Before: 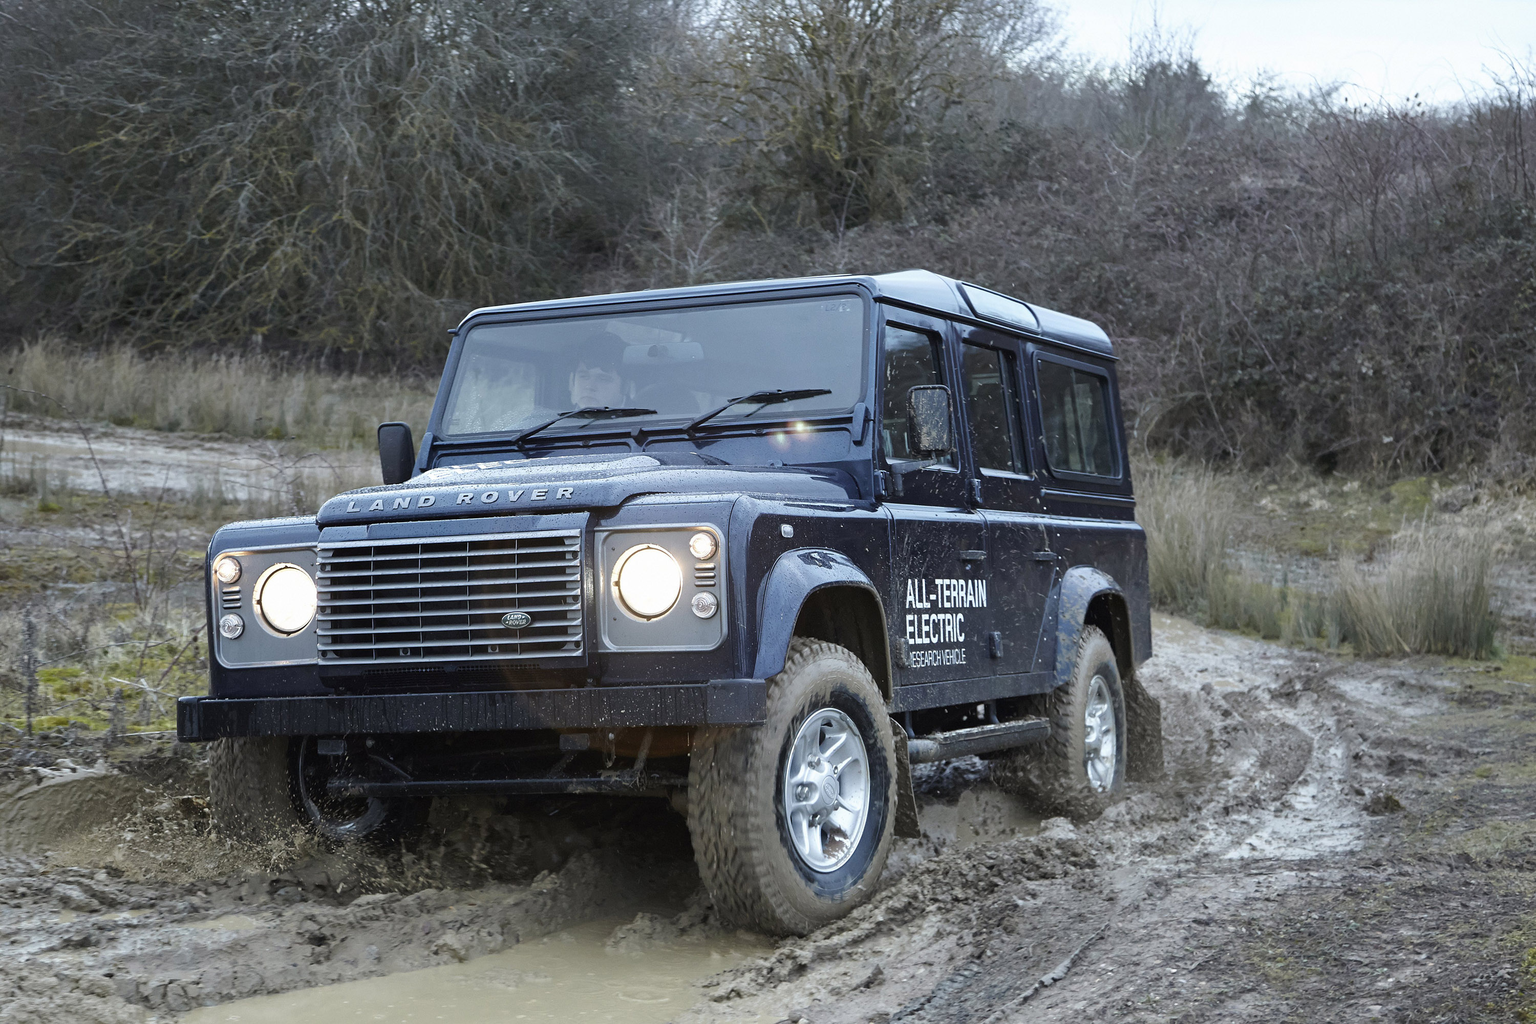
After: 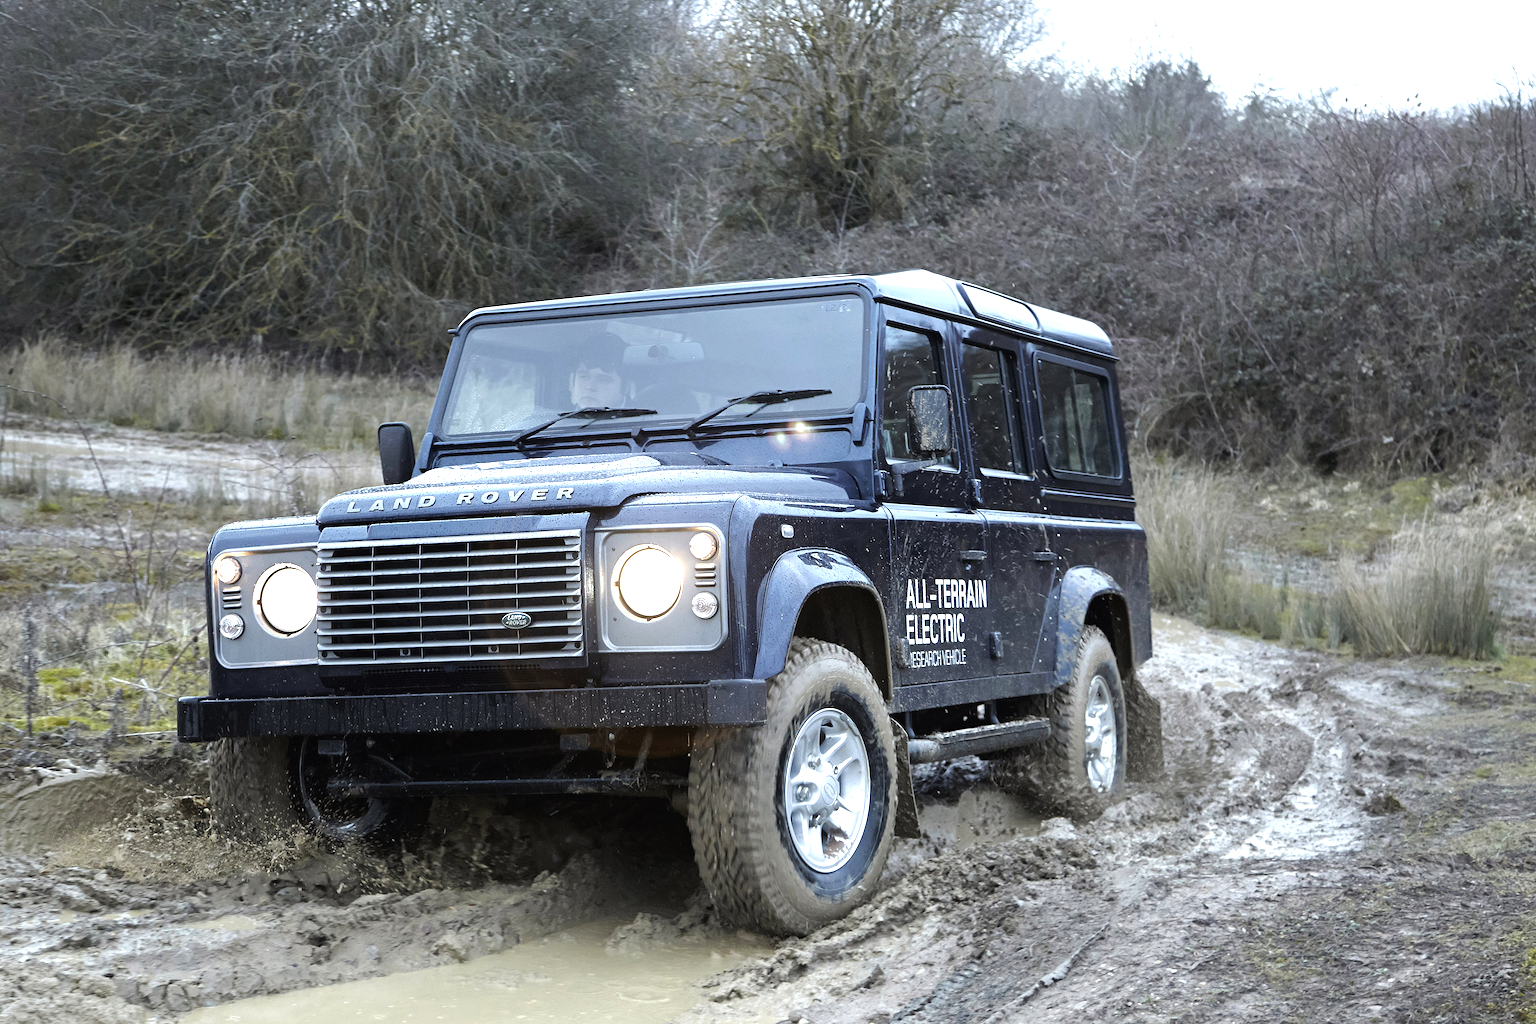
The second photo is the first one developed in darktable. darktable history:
tone equalizer: -8 EV -0.774 EV, -7 EV -0.679 EV, -6 EV -0.566 EV, -5 EV -0.381 EV, -3 EV 0.396 EV, -2 EV 0.6 EV, -1 EV 0.676 EV, +0 EV 0.756 EV
